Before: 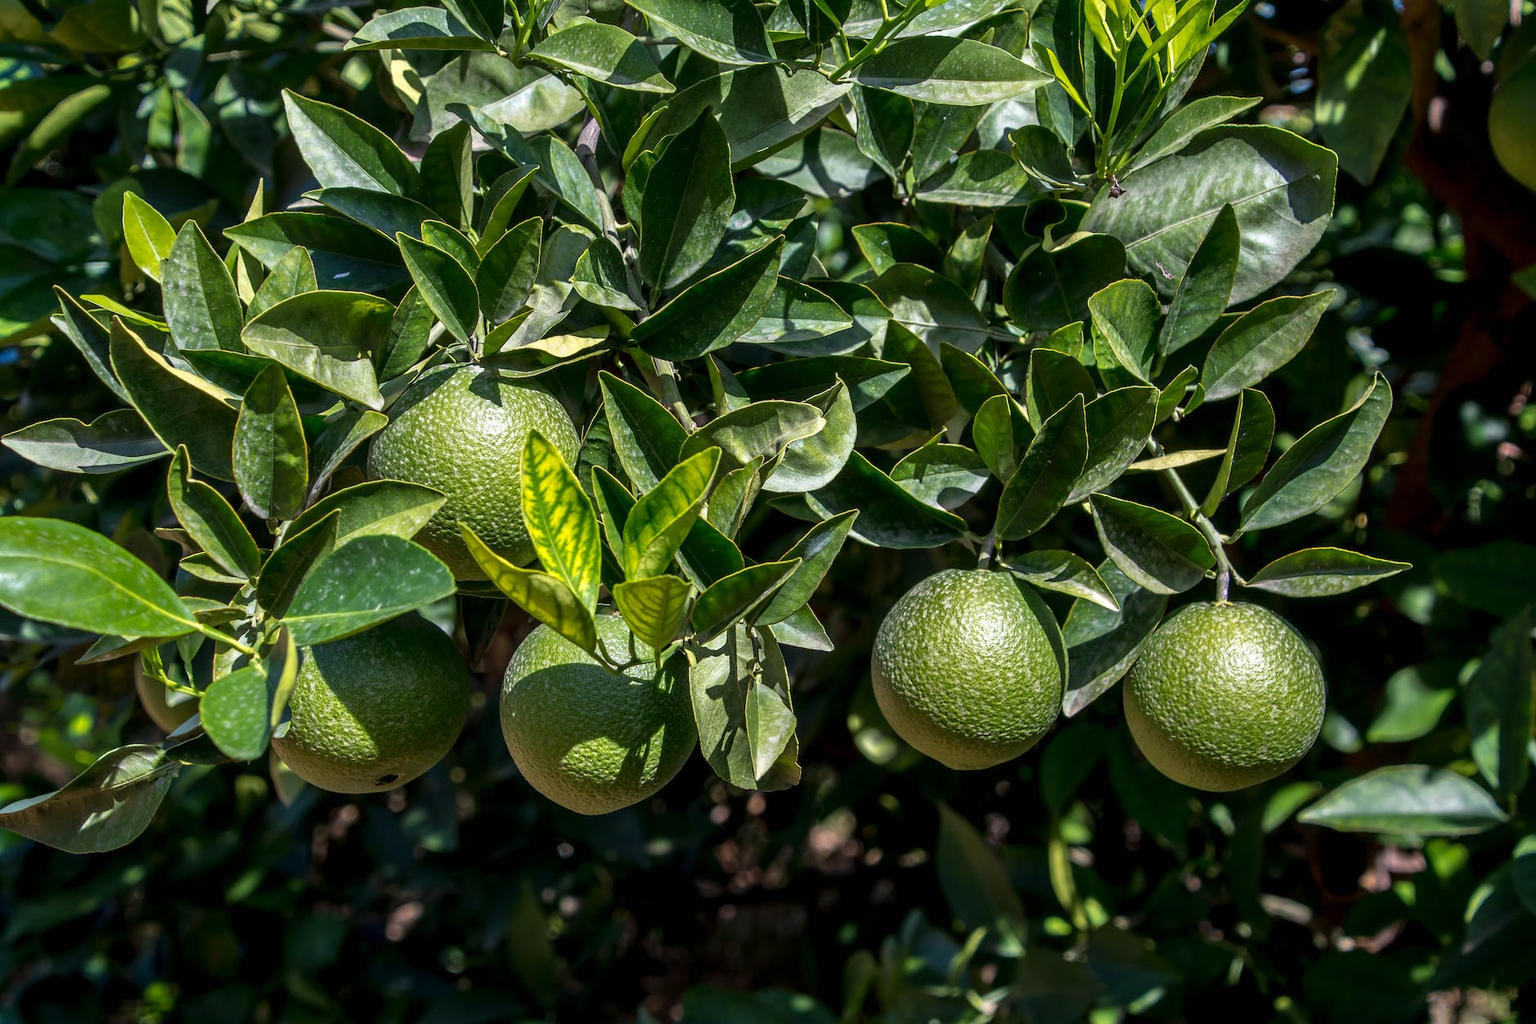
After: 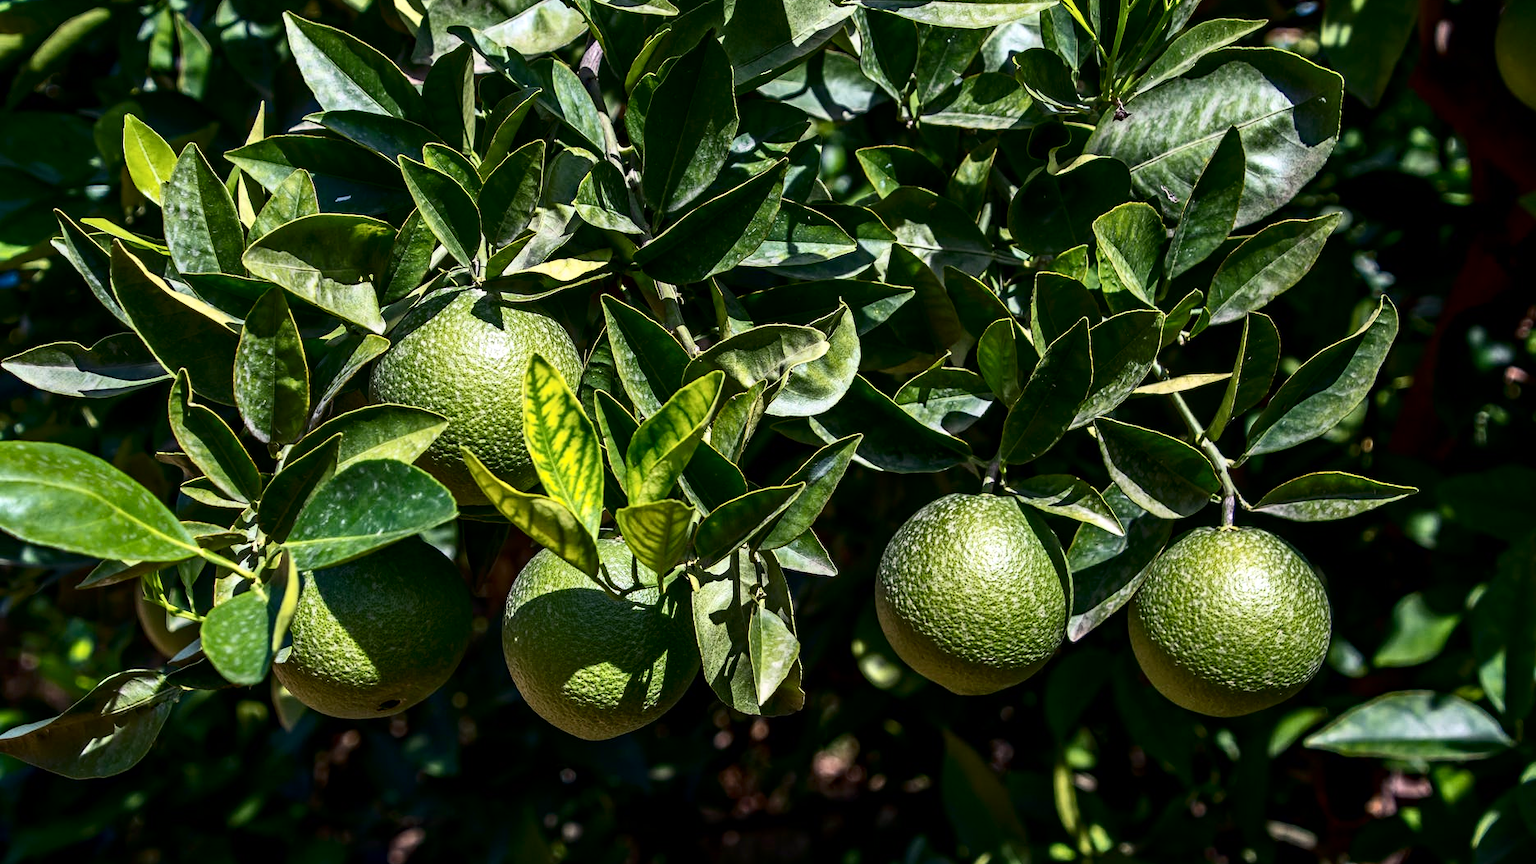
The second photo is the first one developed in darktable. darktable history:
crop: top 7.625%, bottom 8.027%
contrast brightness saturation: contrast 0.28
haze removal: strength 0.29, distance 0.25, compatibility mode true, adaptive false
